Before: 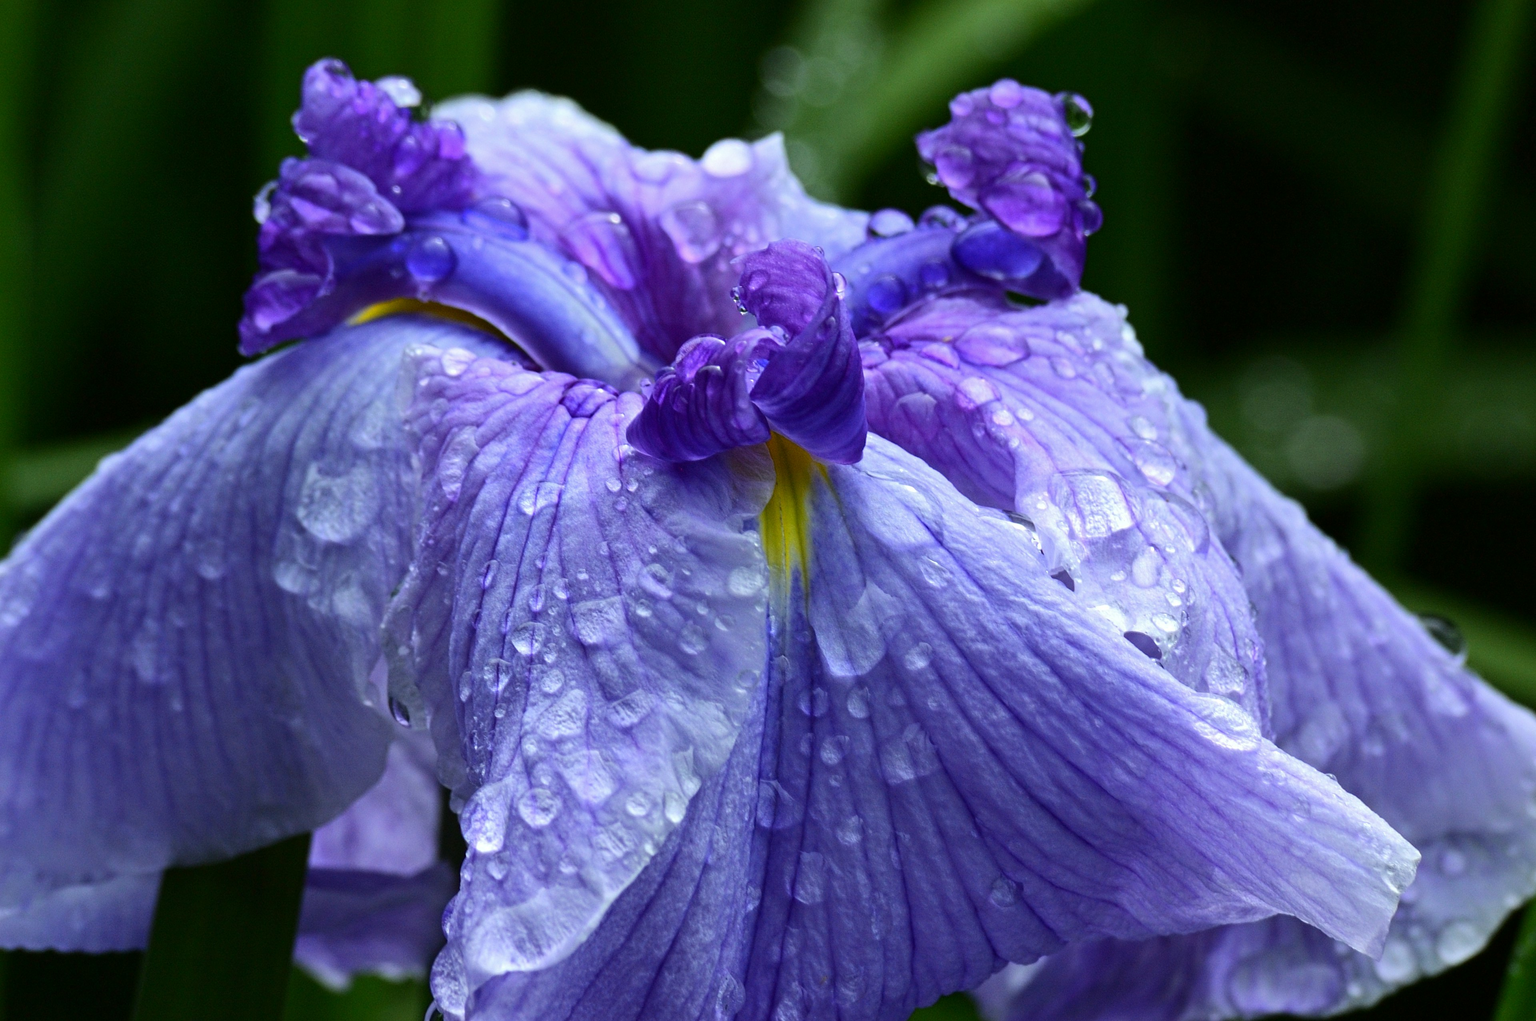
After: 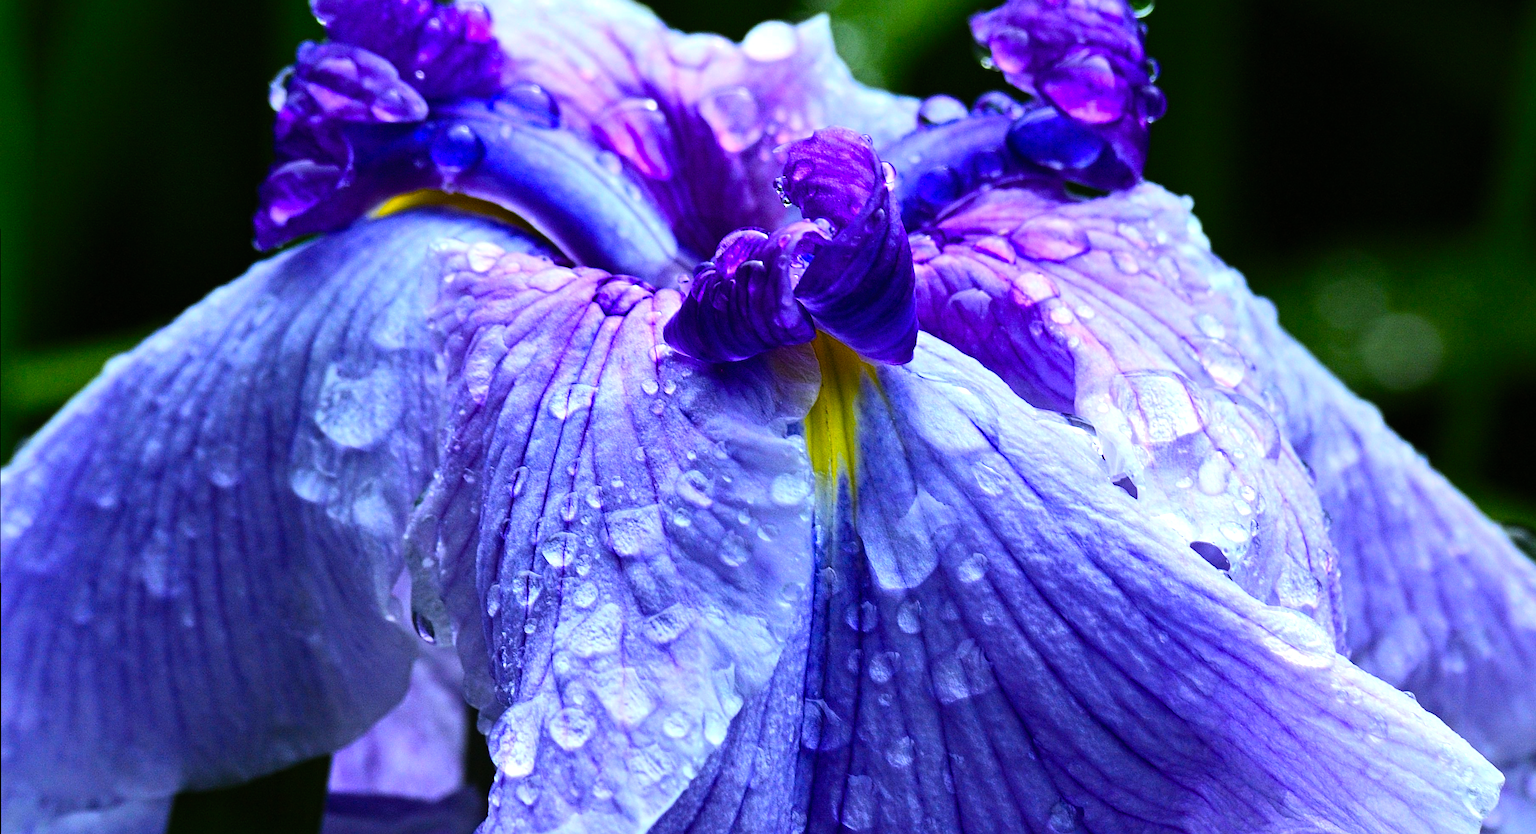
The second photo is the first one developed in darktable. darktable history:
sharpen: on, module defaults
contrast brightness saturation: contrast 0.201, brightness 0.158, saturation 0.221
base curve: curves: ch0 [(0, 0) (0.297, 0.298) (1, 1)], preserve colors none
color balance rgb: perceptual saturation grading › global saturation 31.086%, global vibrance 24.956%, contrast 19.679%
crop and rotate: angle 0.068°, top 11.791%, right 5.53%, bottom 11.043%
